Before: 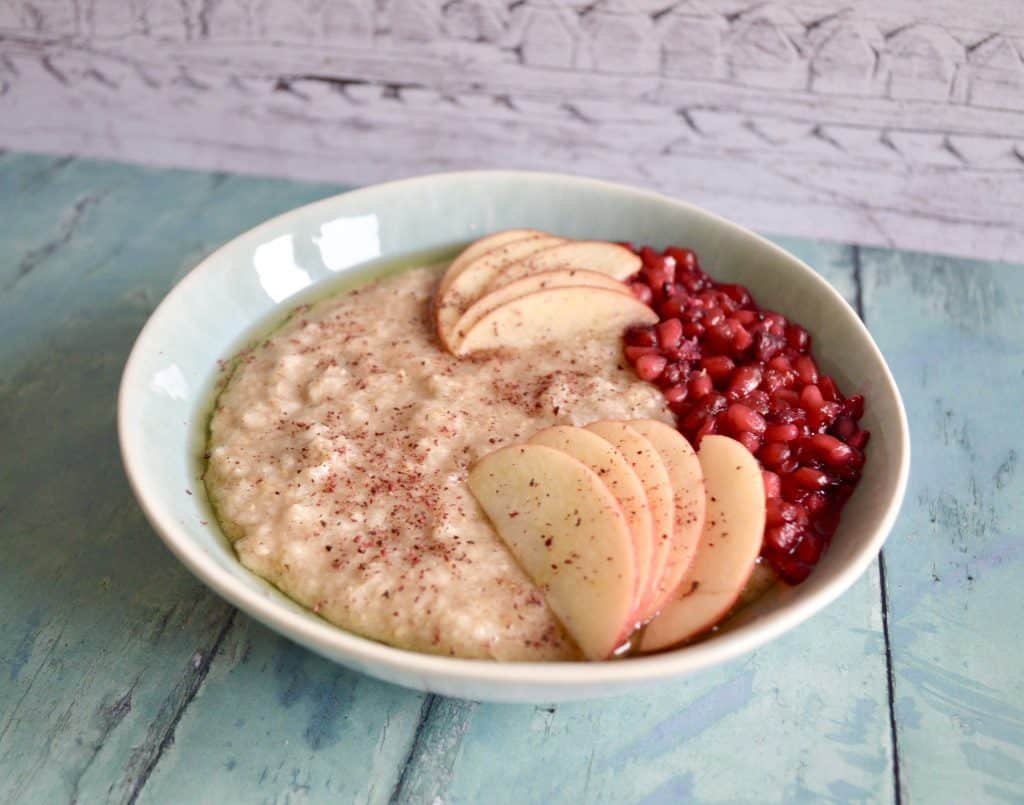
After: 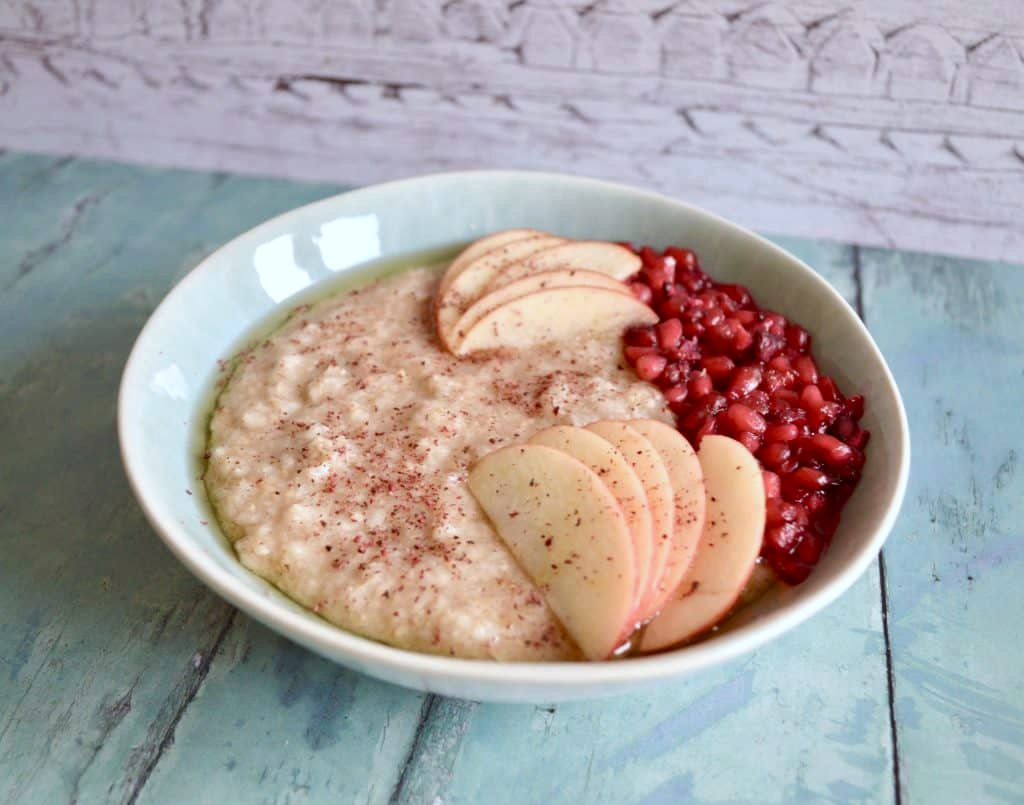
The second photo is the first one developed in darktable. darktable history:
color correction: highlights a* -3.64, highlights b* -6.83, shadows a* 2.96, shadows b* 5.24
